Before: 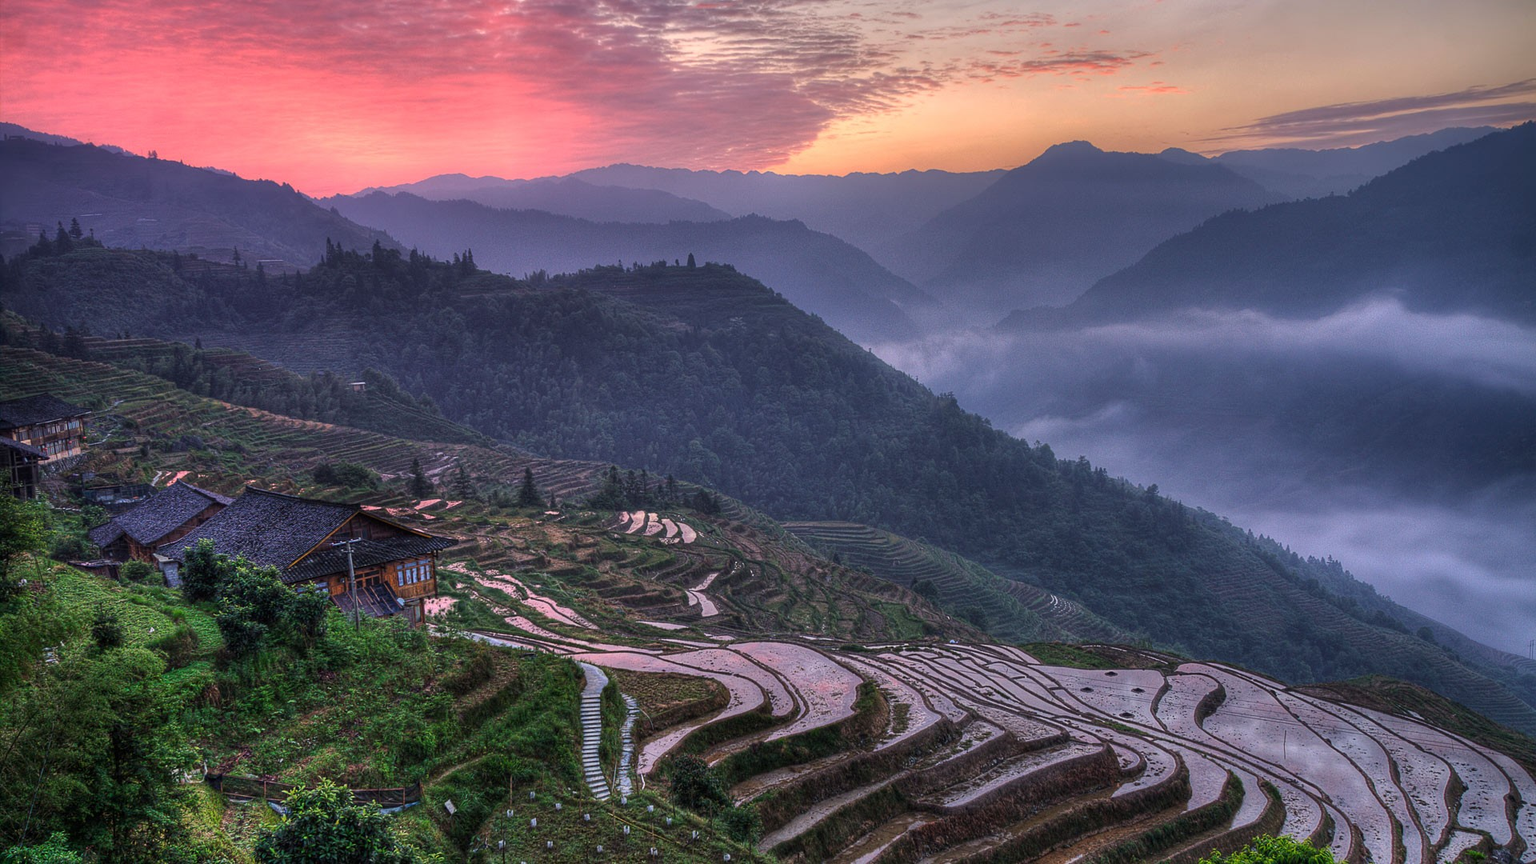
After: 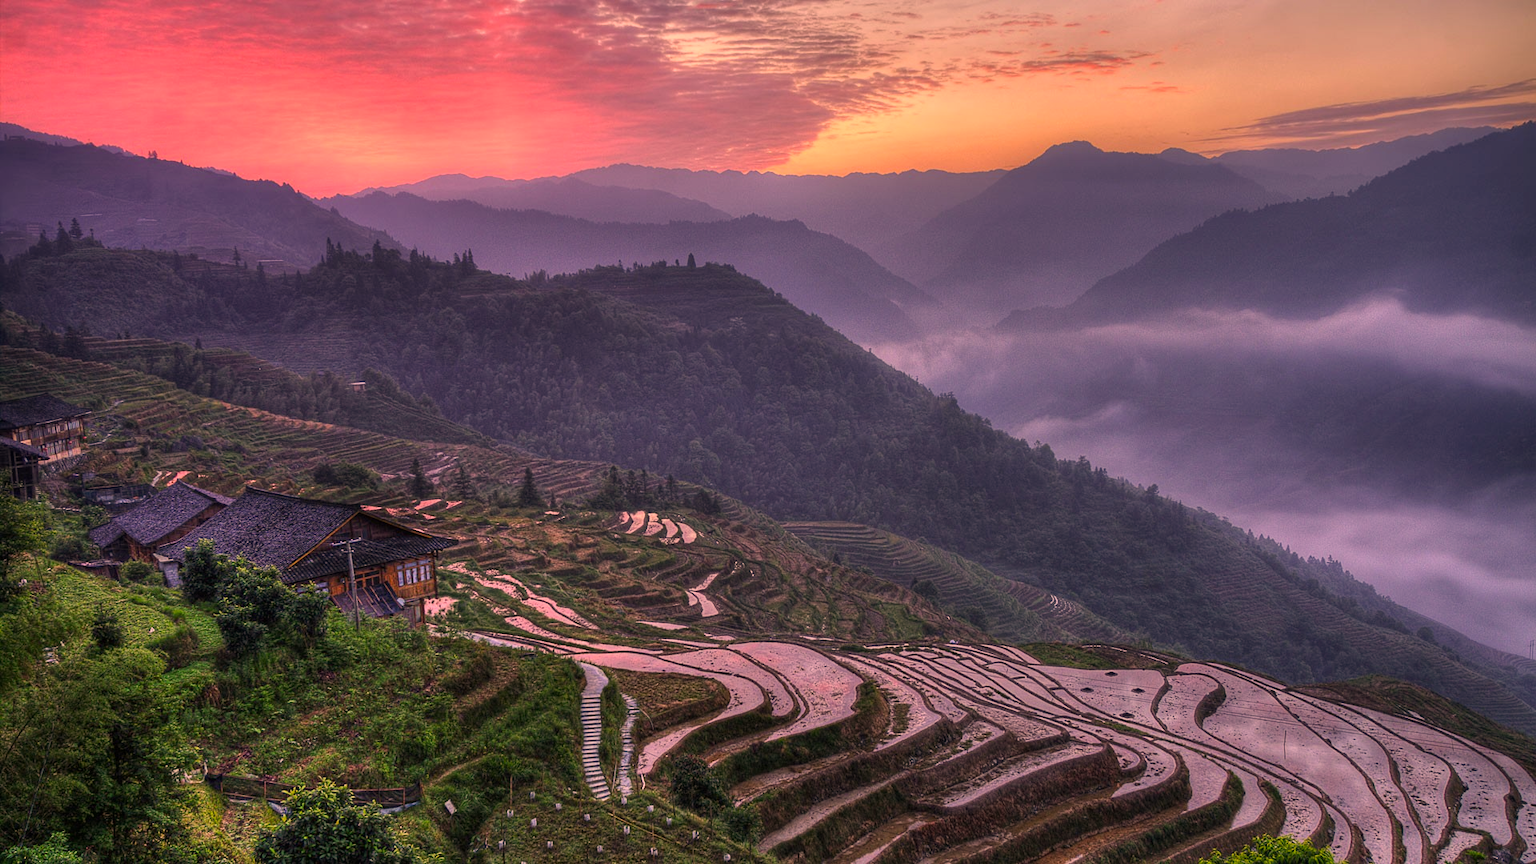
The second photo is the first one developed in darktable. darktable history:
color correction: highlights a* 22.15, highlights b* 22.5
